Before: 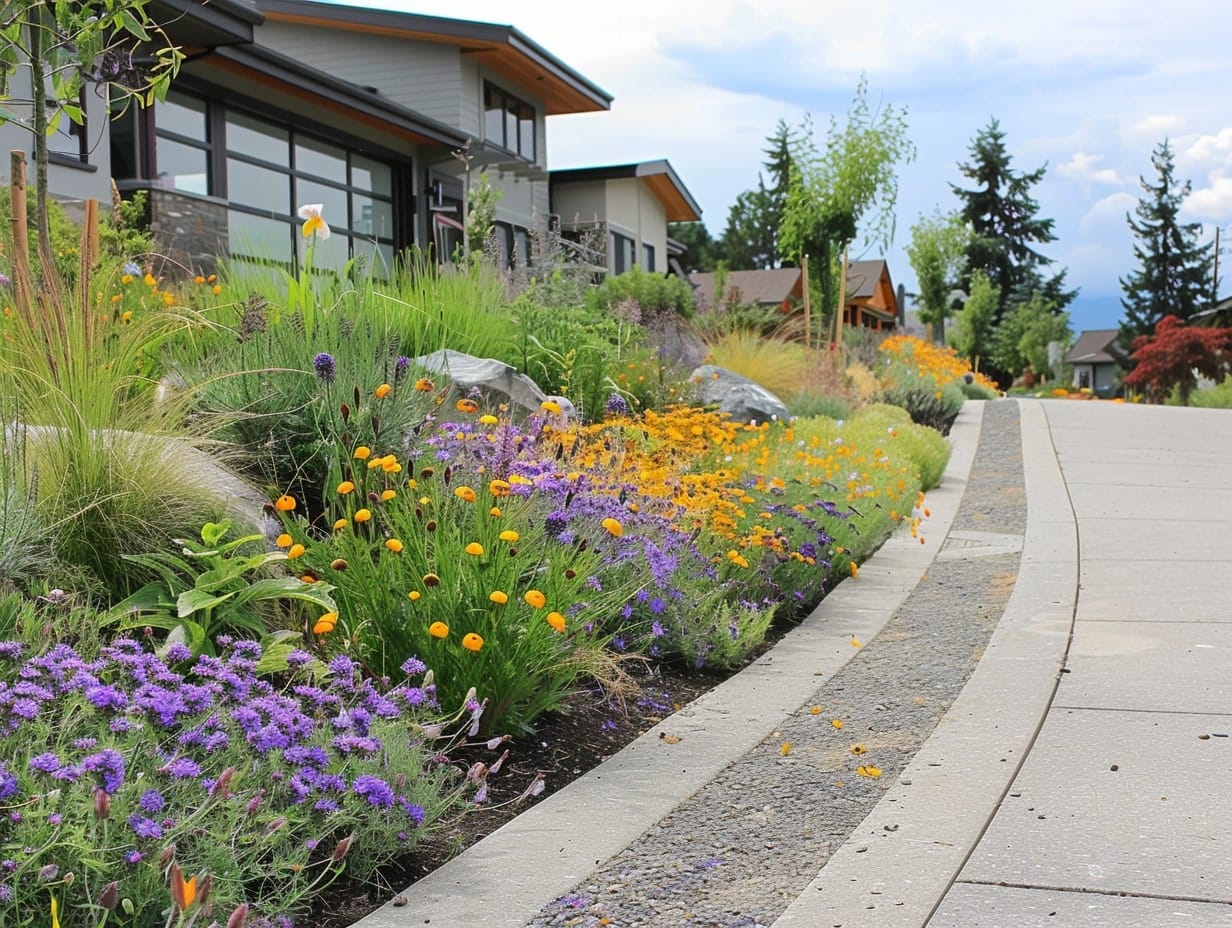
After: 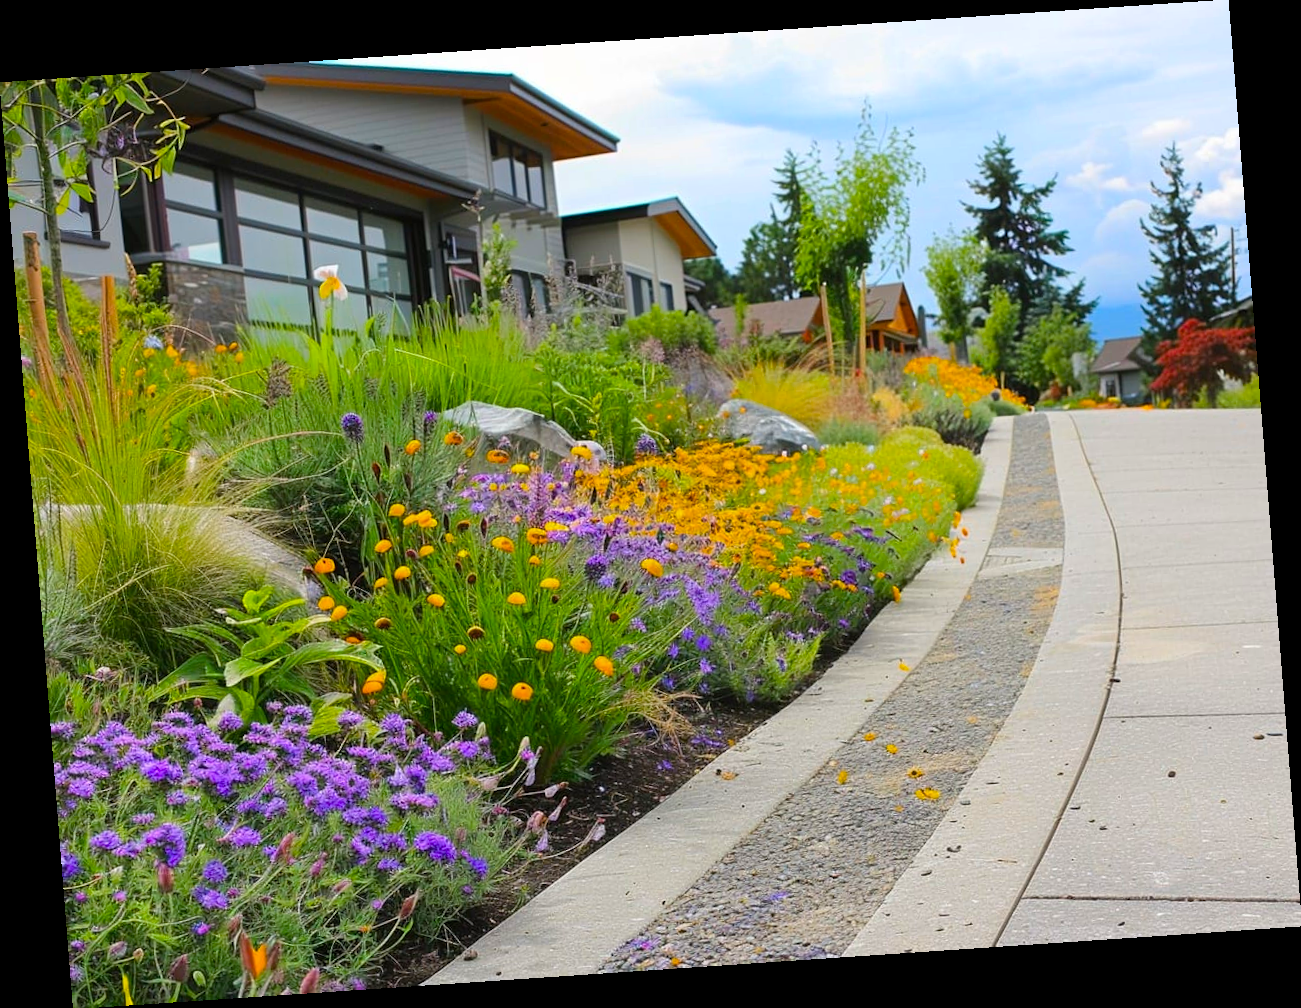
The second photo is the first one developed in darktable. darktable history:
rotate and perspective: rotation -4.2°, shear 0.006, automatic cropping off
color balance rgb: linear chroma grading › global chroma 15%, perceptual saturation grading › global saturation 30%
